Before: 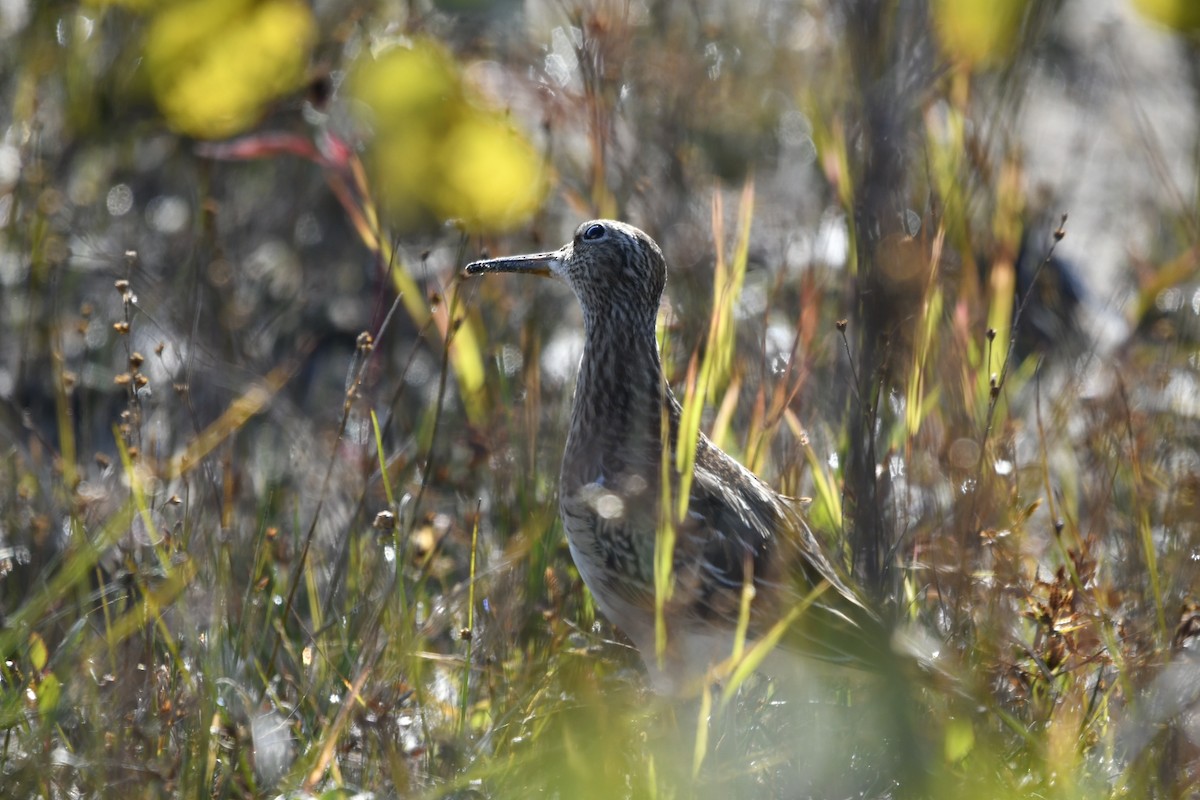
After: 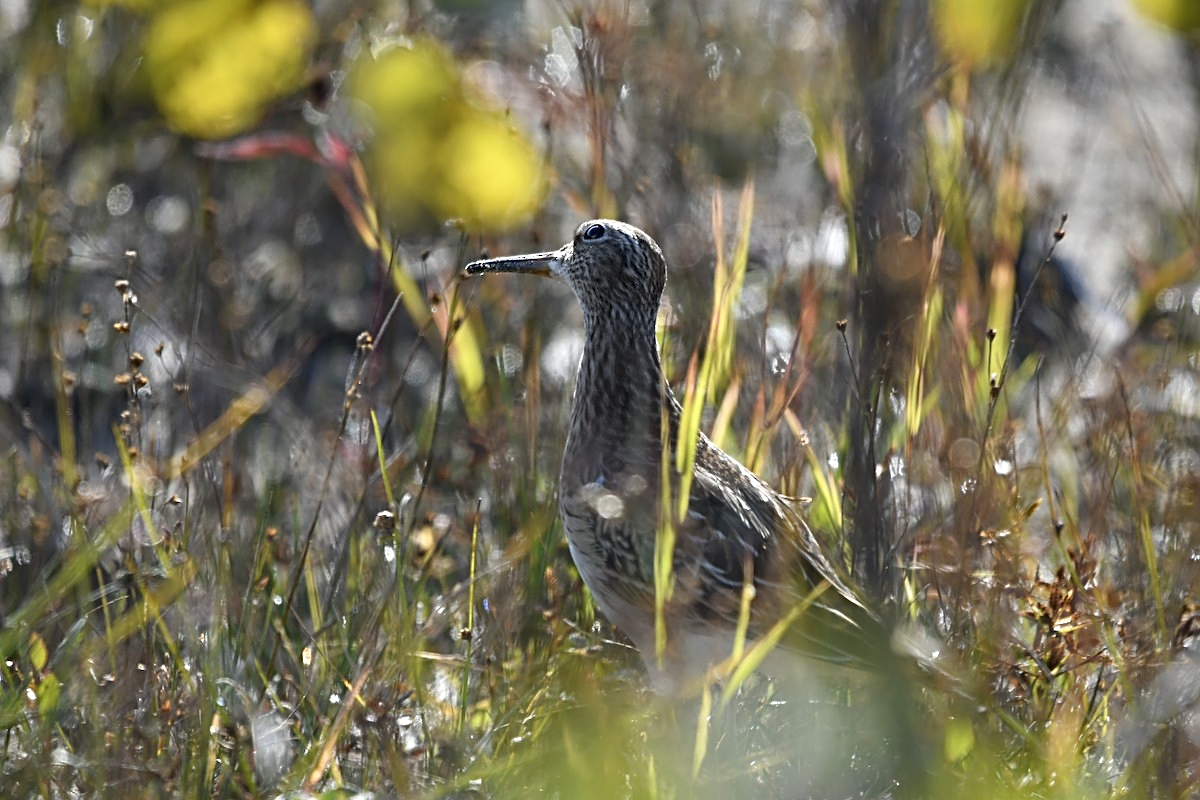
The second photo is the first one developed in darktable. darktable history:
sharpen: radius 2.531, amount 0.628
tone equalizer: on, module defaults
